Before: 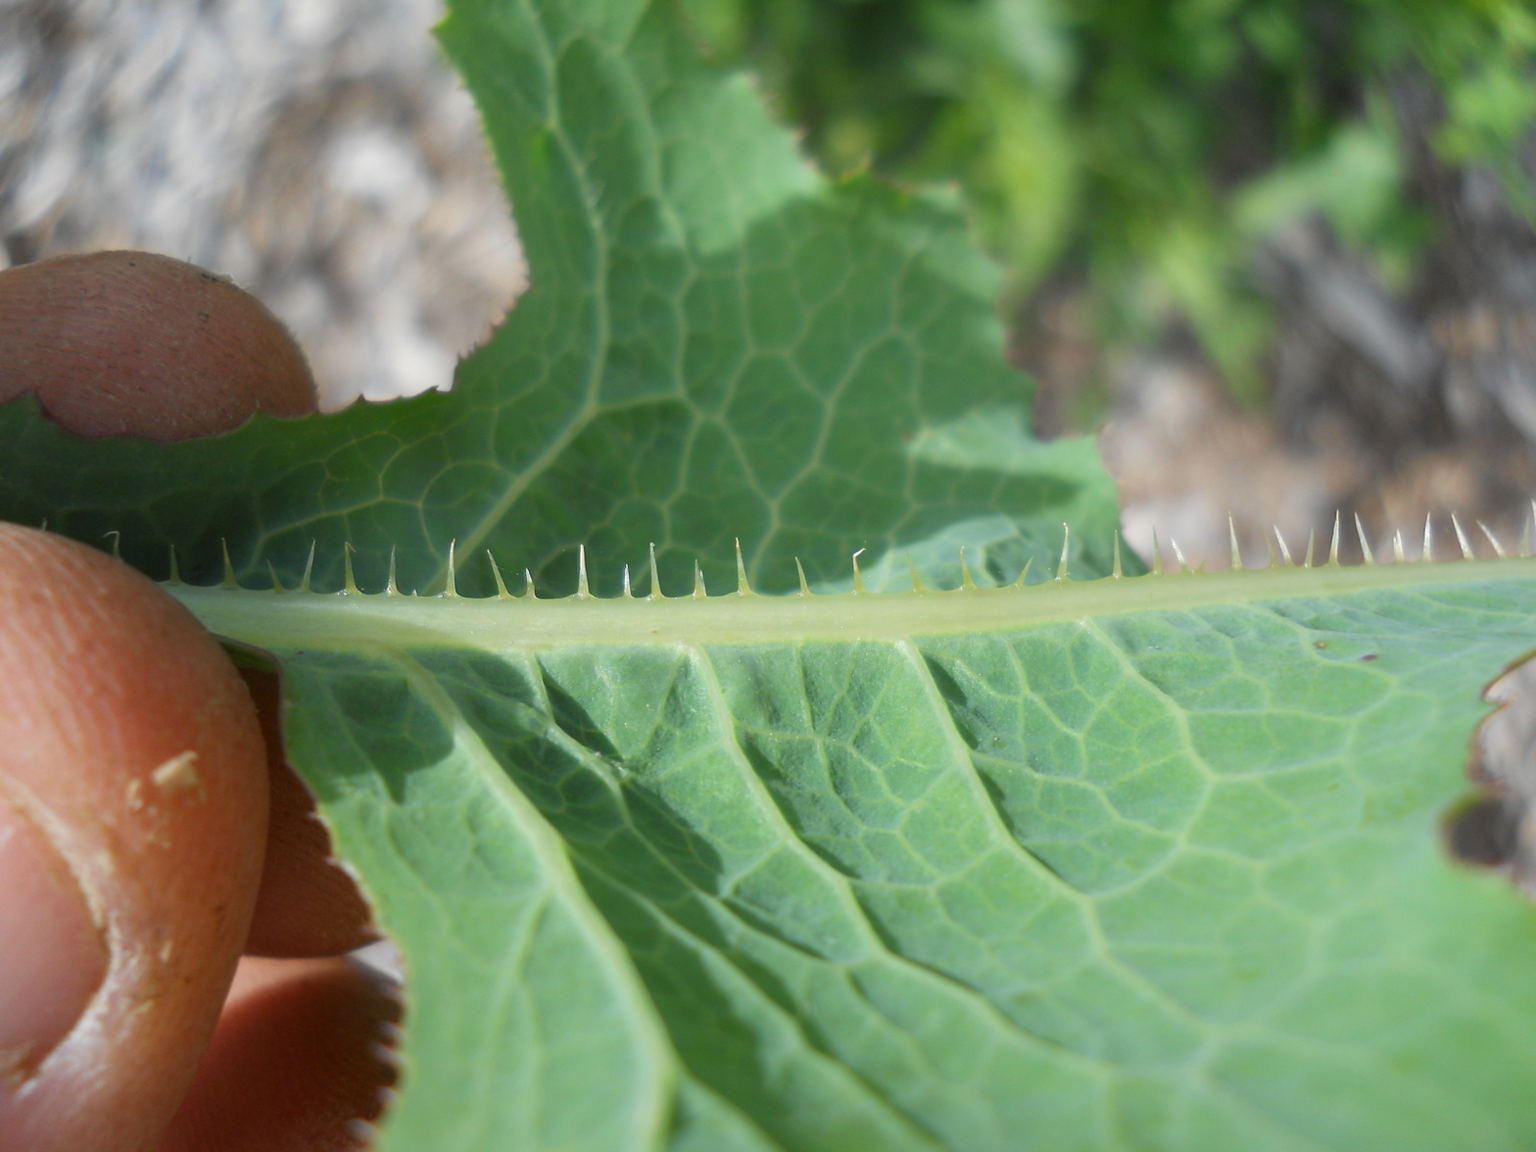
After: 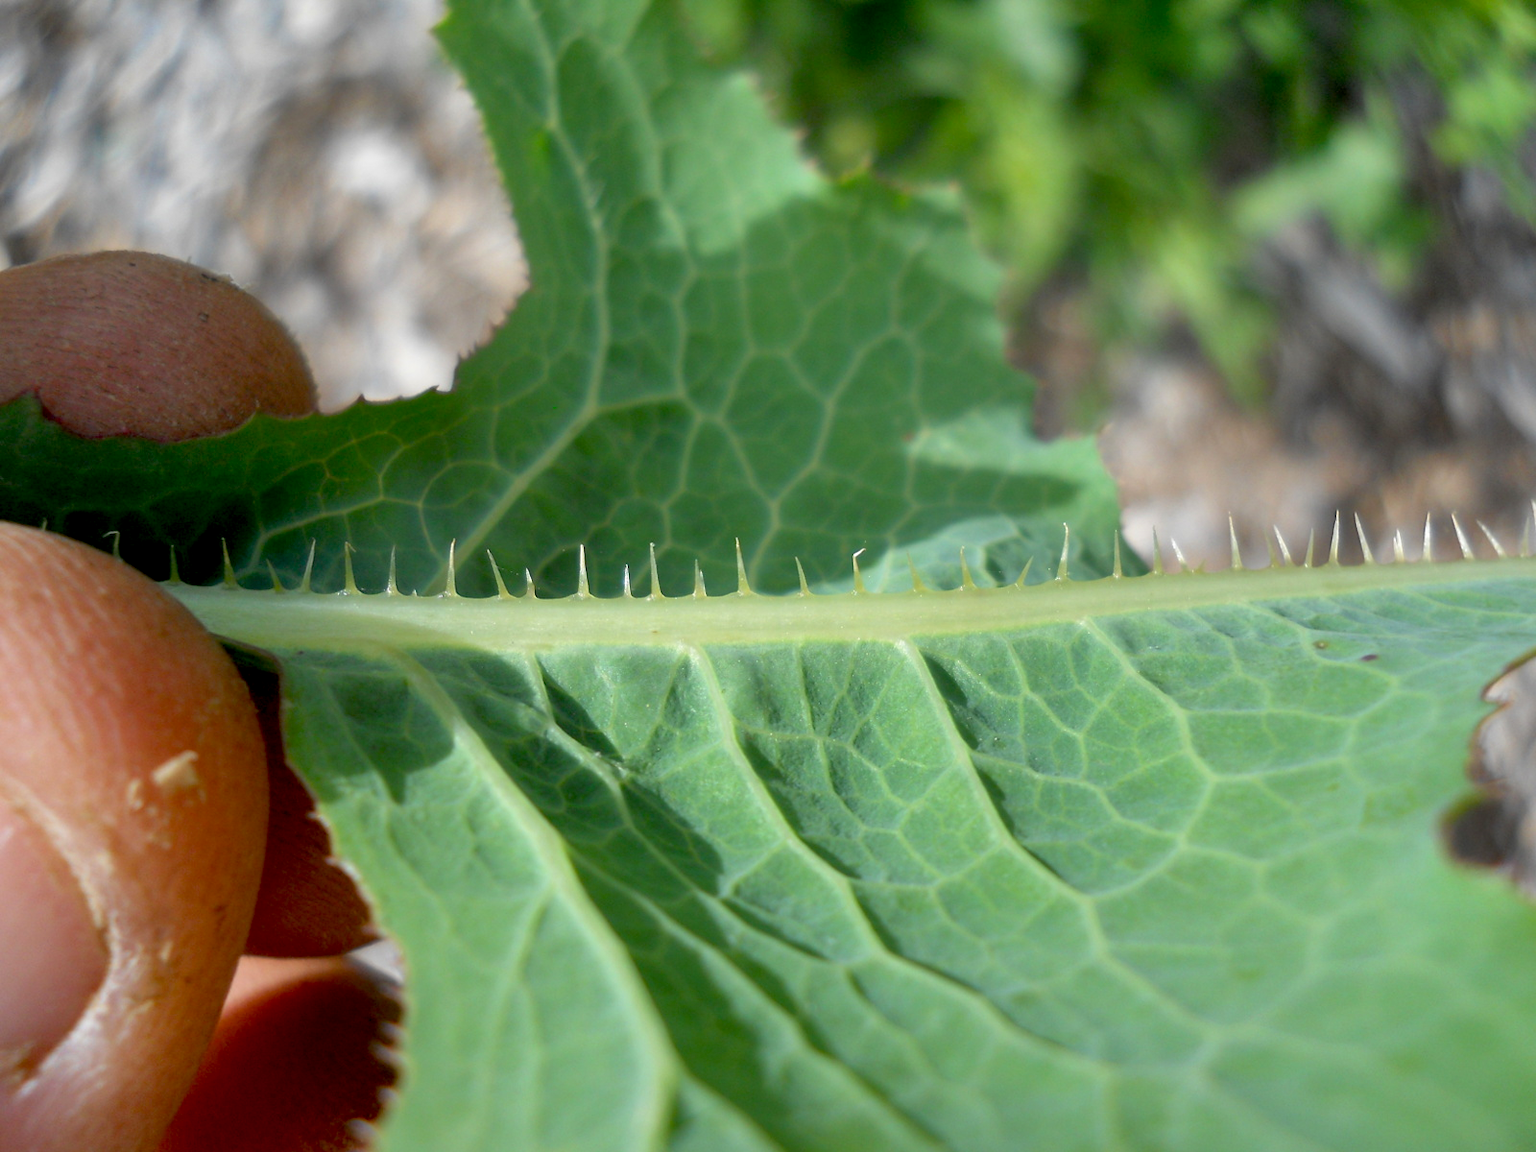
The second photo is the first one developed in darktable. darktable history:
shadows and highlights: highlights color adjustment 0%, soften with gaussian
base curve: curves: ch0 [(0.017, 0) (0.425, 0.441) (0.844, 0.933) (1, 1)], preserve colors none
